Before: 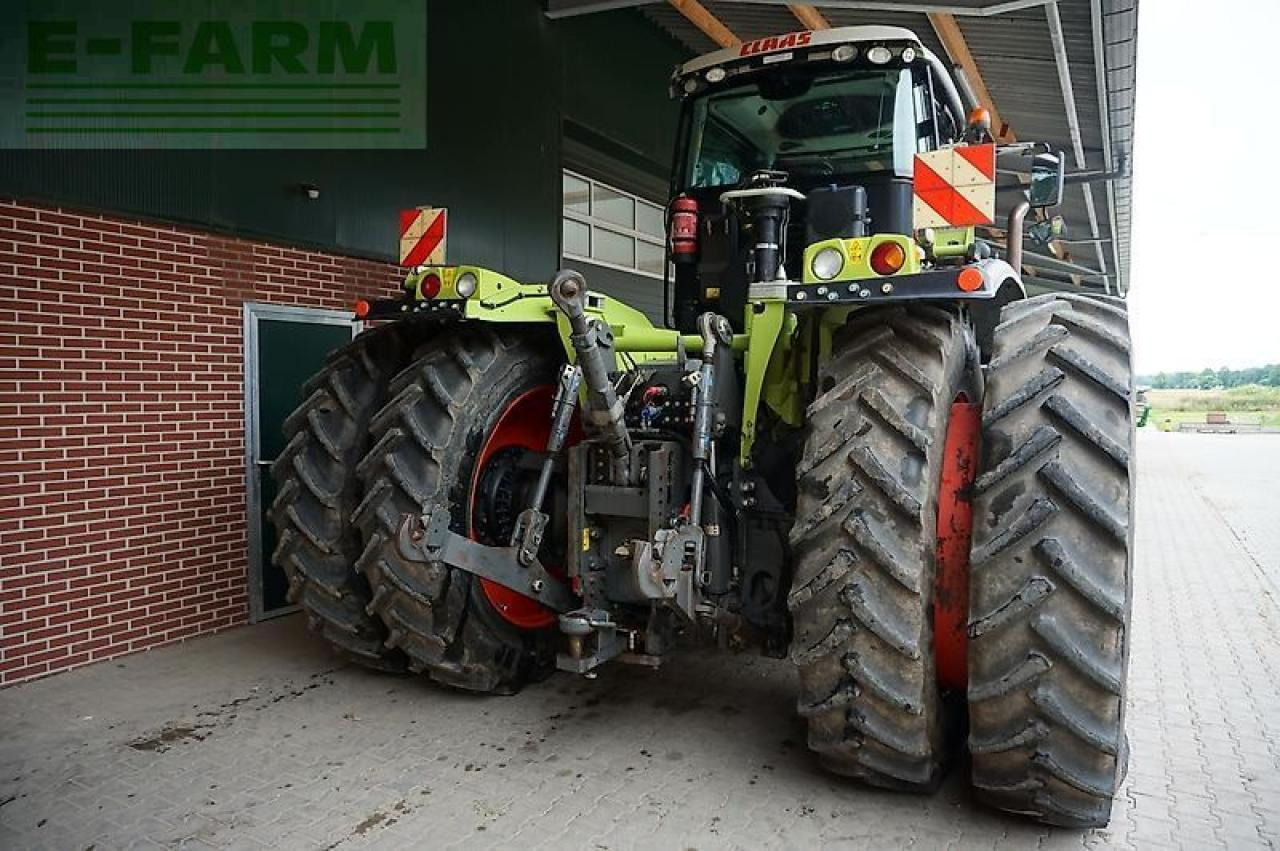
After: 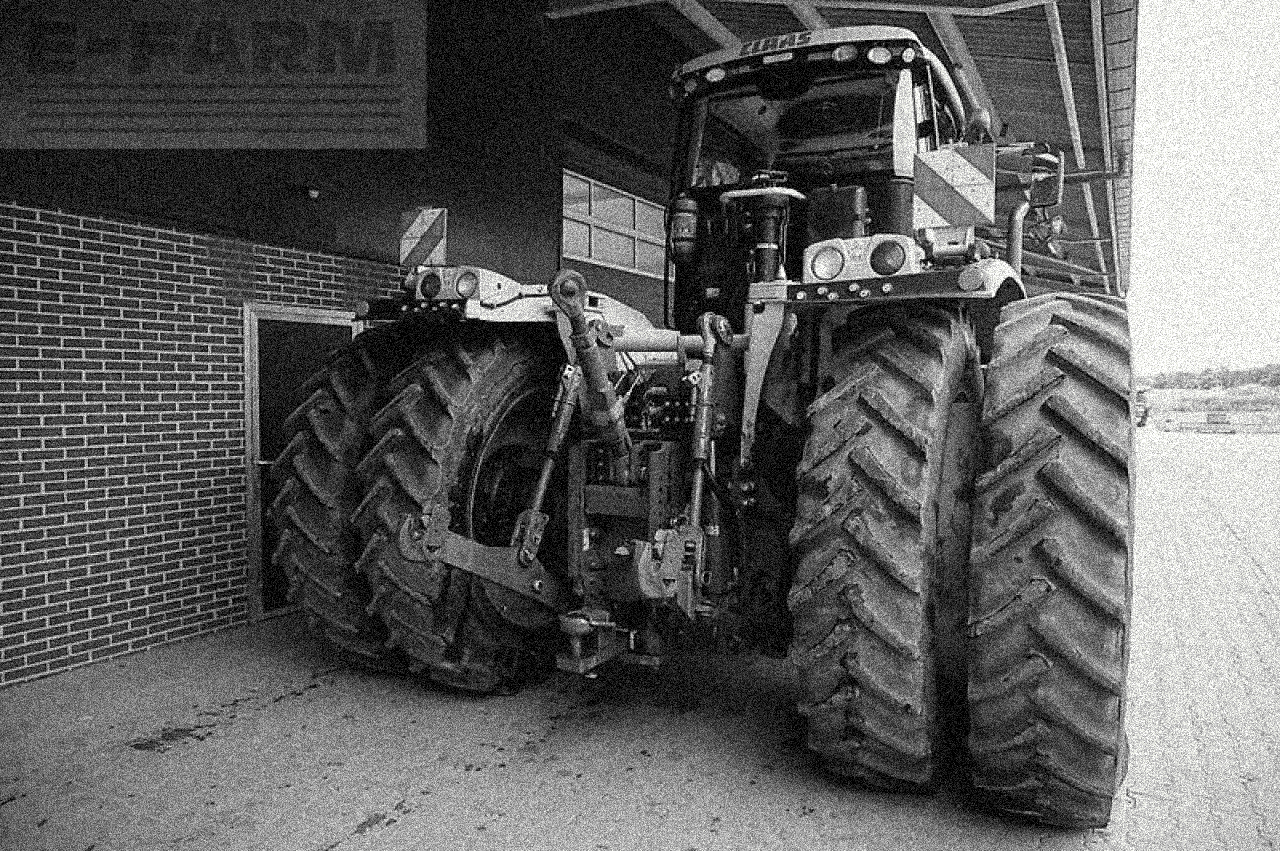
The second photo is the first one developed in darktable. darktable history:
grain: coarseness 3.75 ISO, strength 100%, mid-tones bias 0%
split-toning: shadows › saturation 0.61, highlights › saturation 0.58, balance -28.74, compress 87.36%
color calibration: illuminant custom, x 0.261, y 0.521, temperature 7054.11 K
monochrome: on, module defaults
